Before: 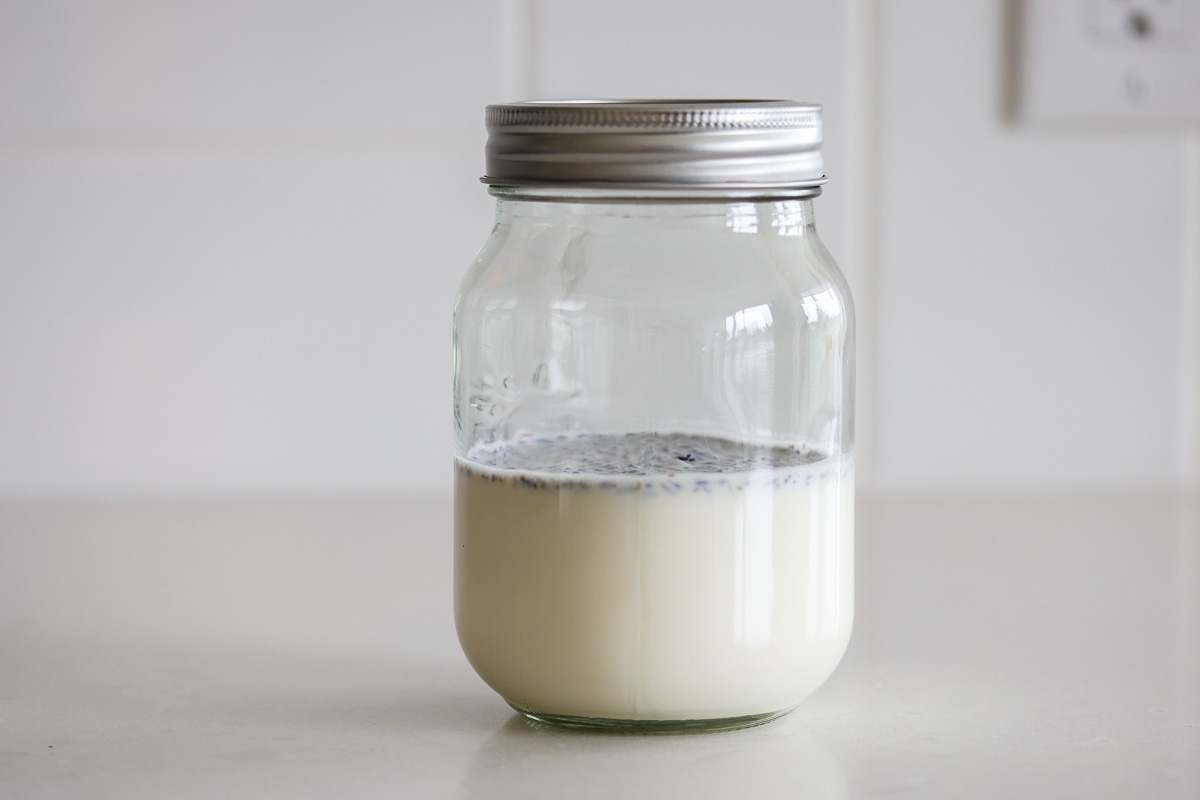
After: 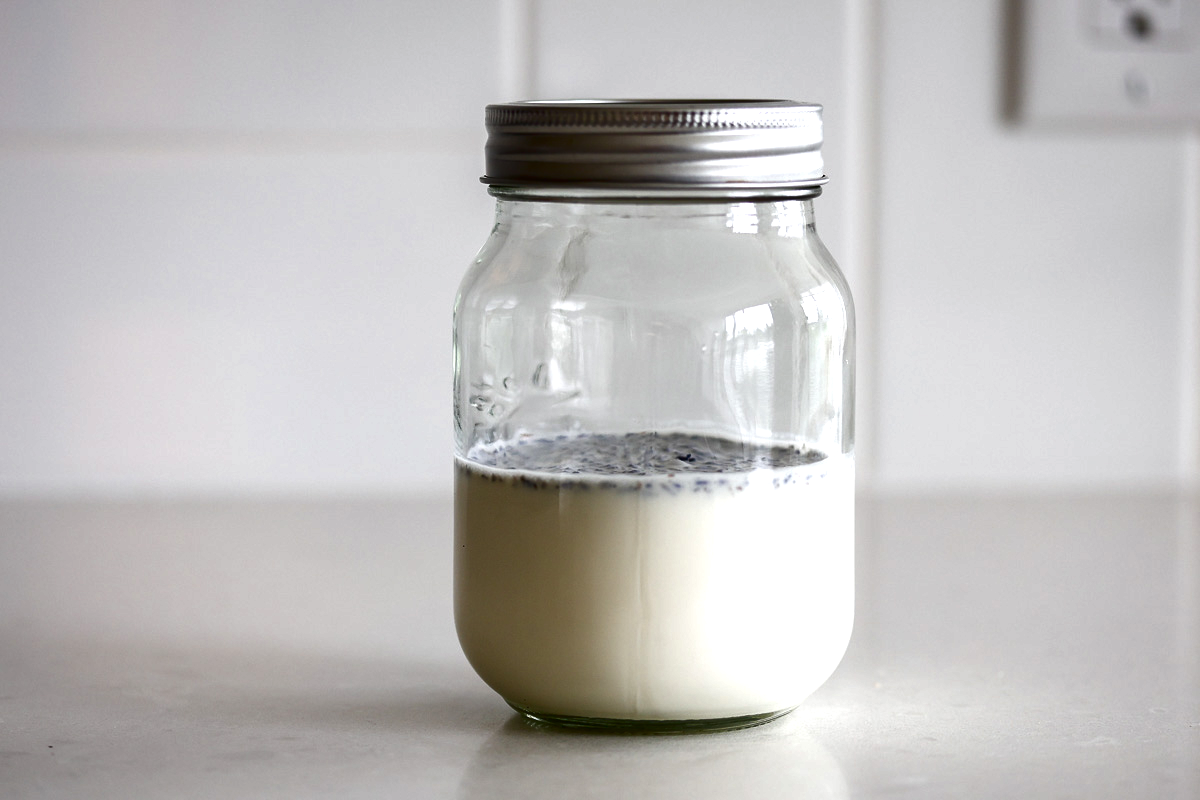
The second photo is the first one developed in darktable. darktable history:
exposure: black level correction 0, exposure 0.5 EV, compensate highlight preservation false
contrast brightness saturation: brightness -0.52
